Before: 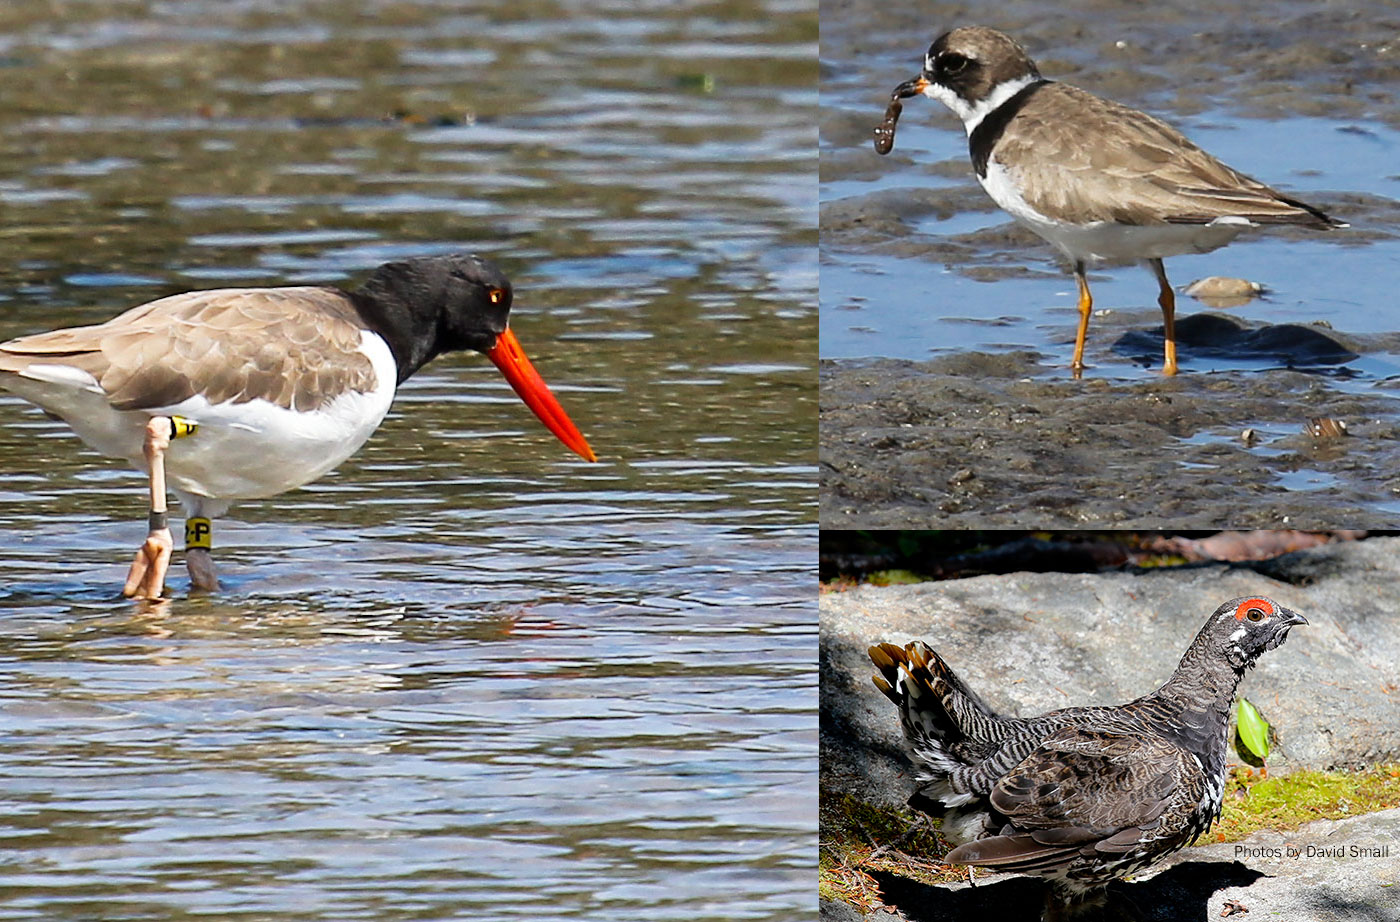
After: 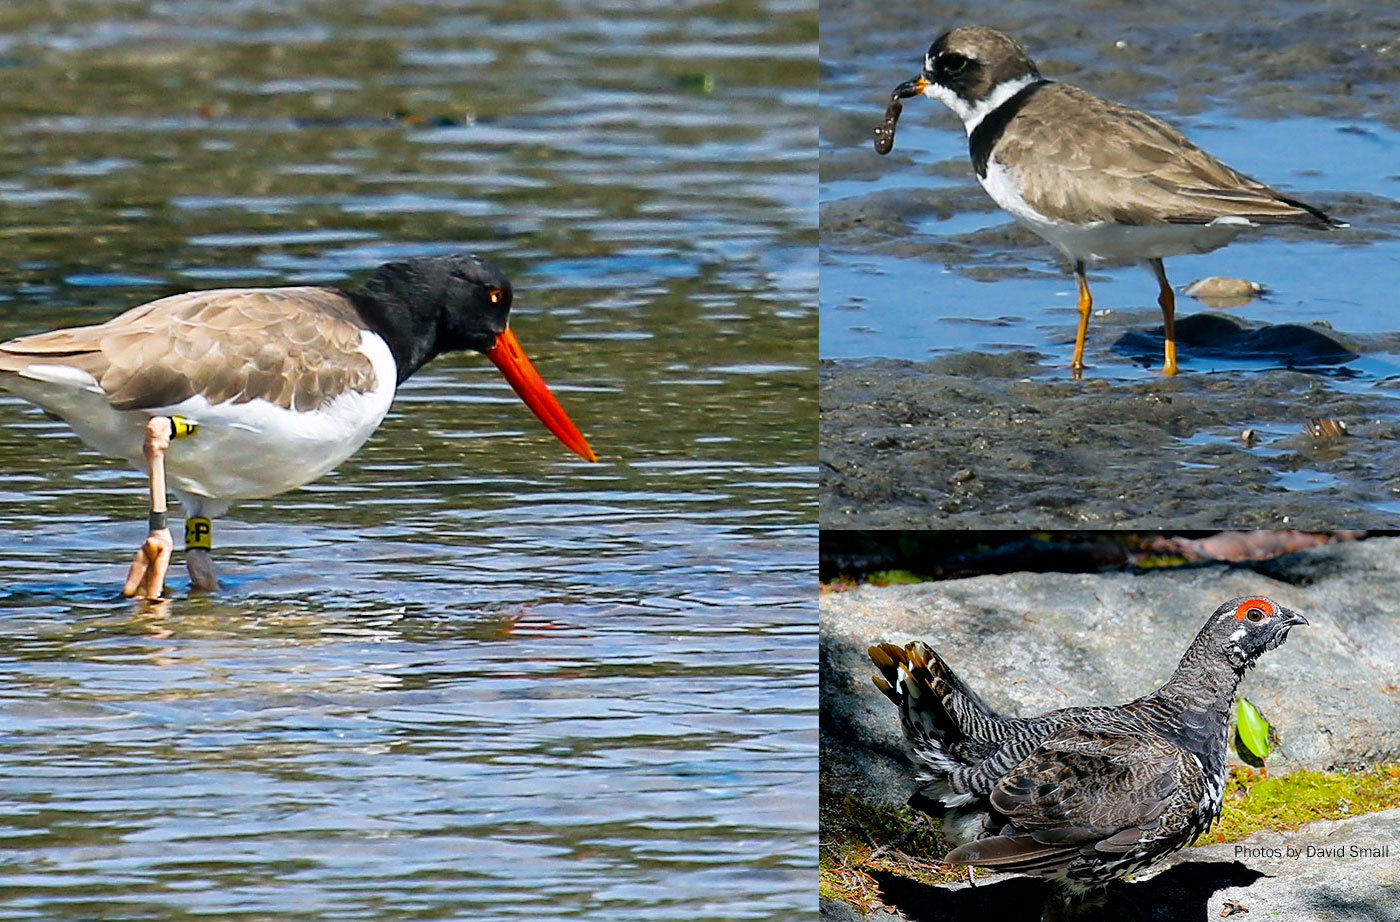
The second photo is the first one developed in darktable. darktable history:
color balance rgb: shadows lift › chroma 1.54%, shadows lift › hue 257.67°, power › luminance -7.628%, power › chroma 1.114%, power › hue 217.68°, perceptual saturation grading › global saturation 19.895%, global vibrance 20%
